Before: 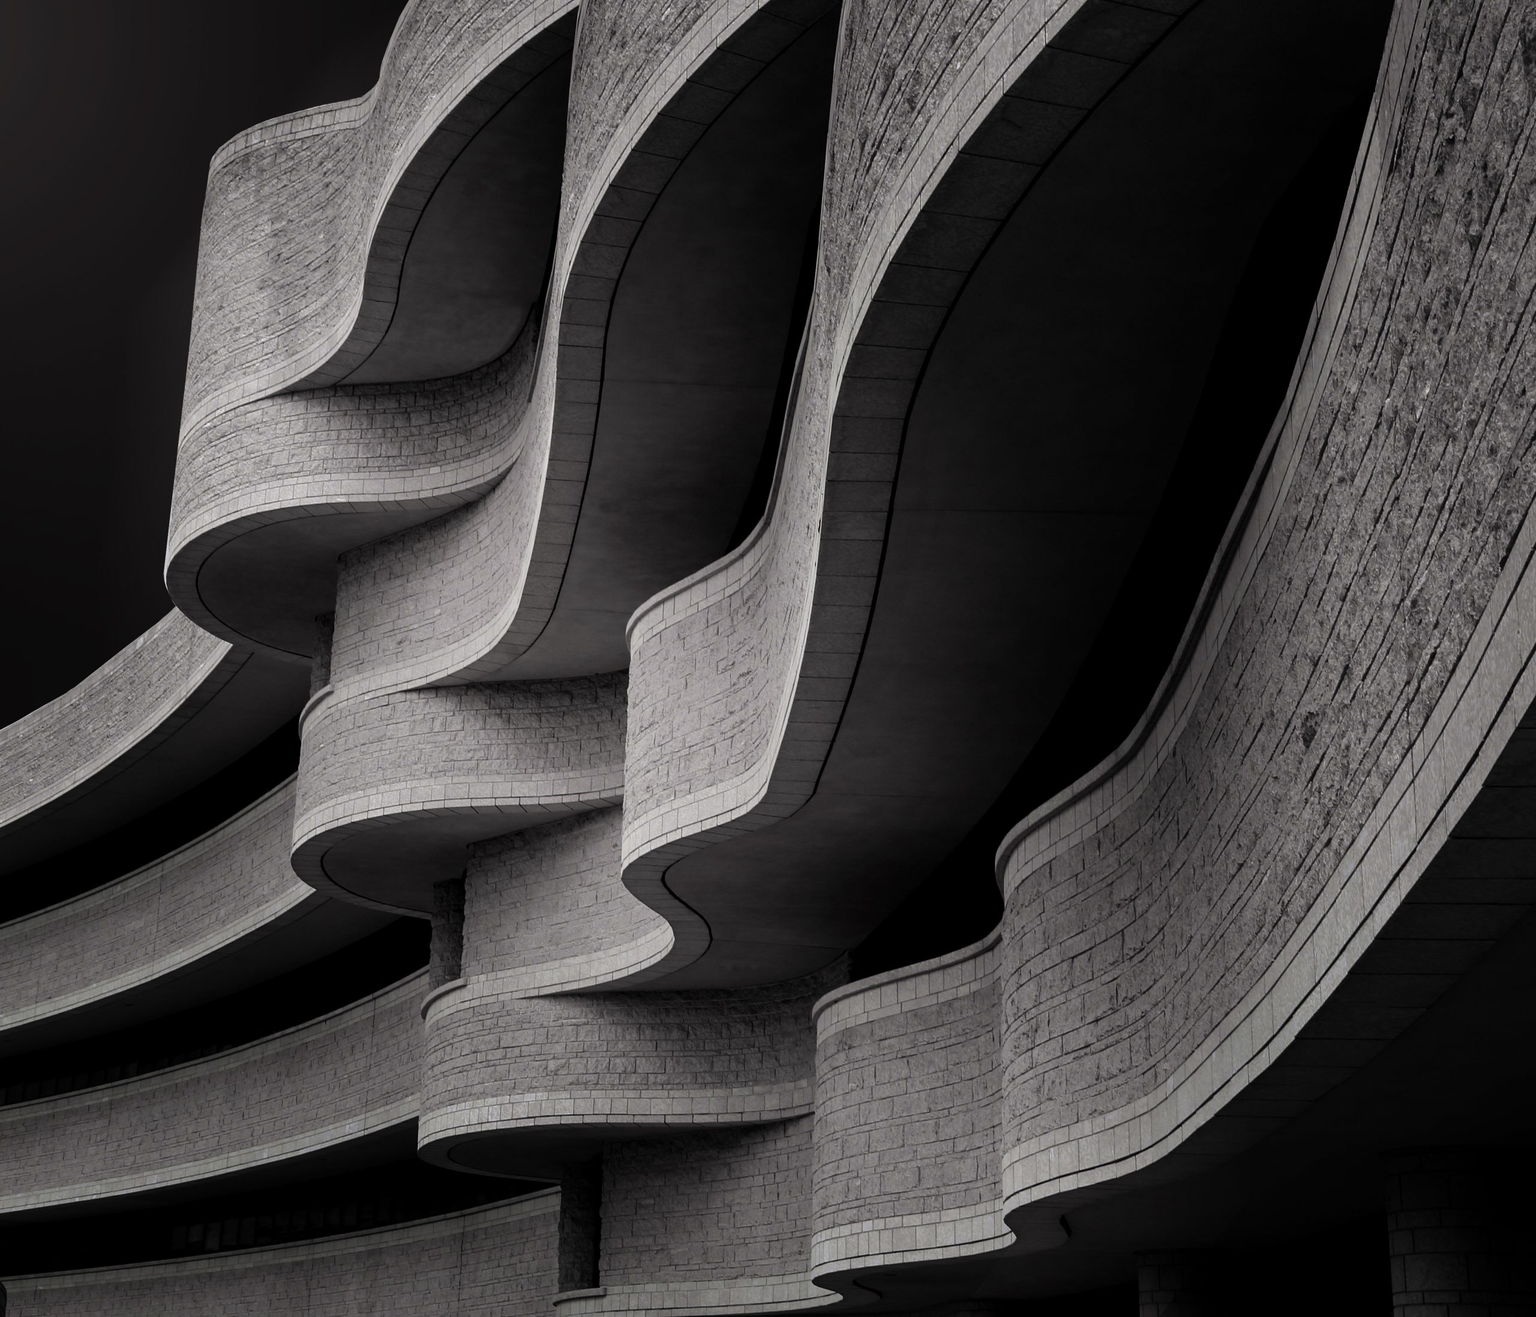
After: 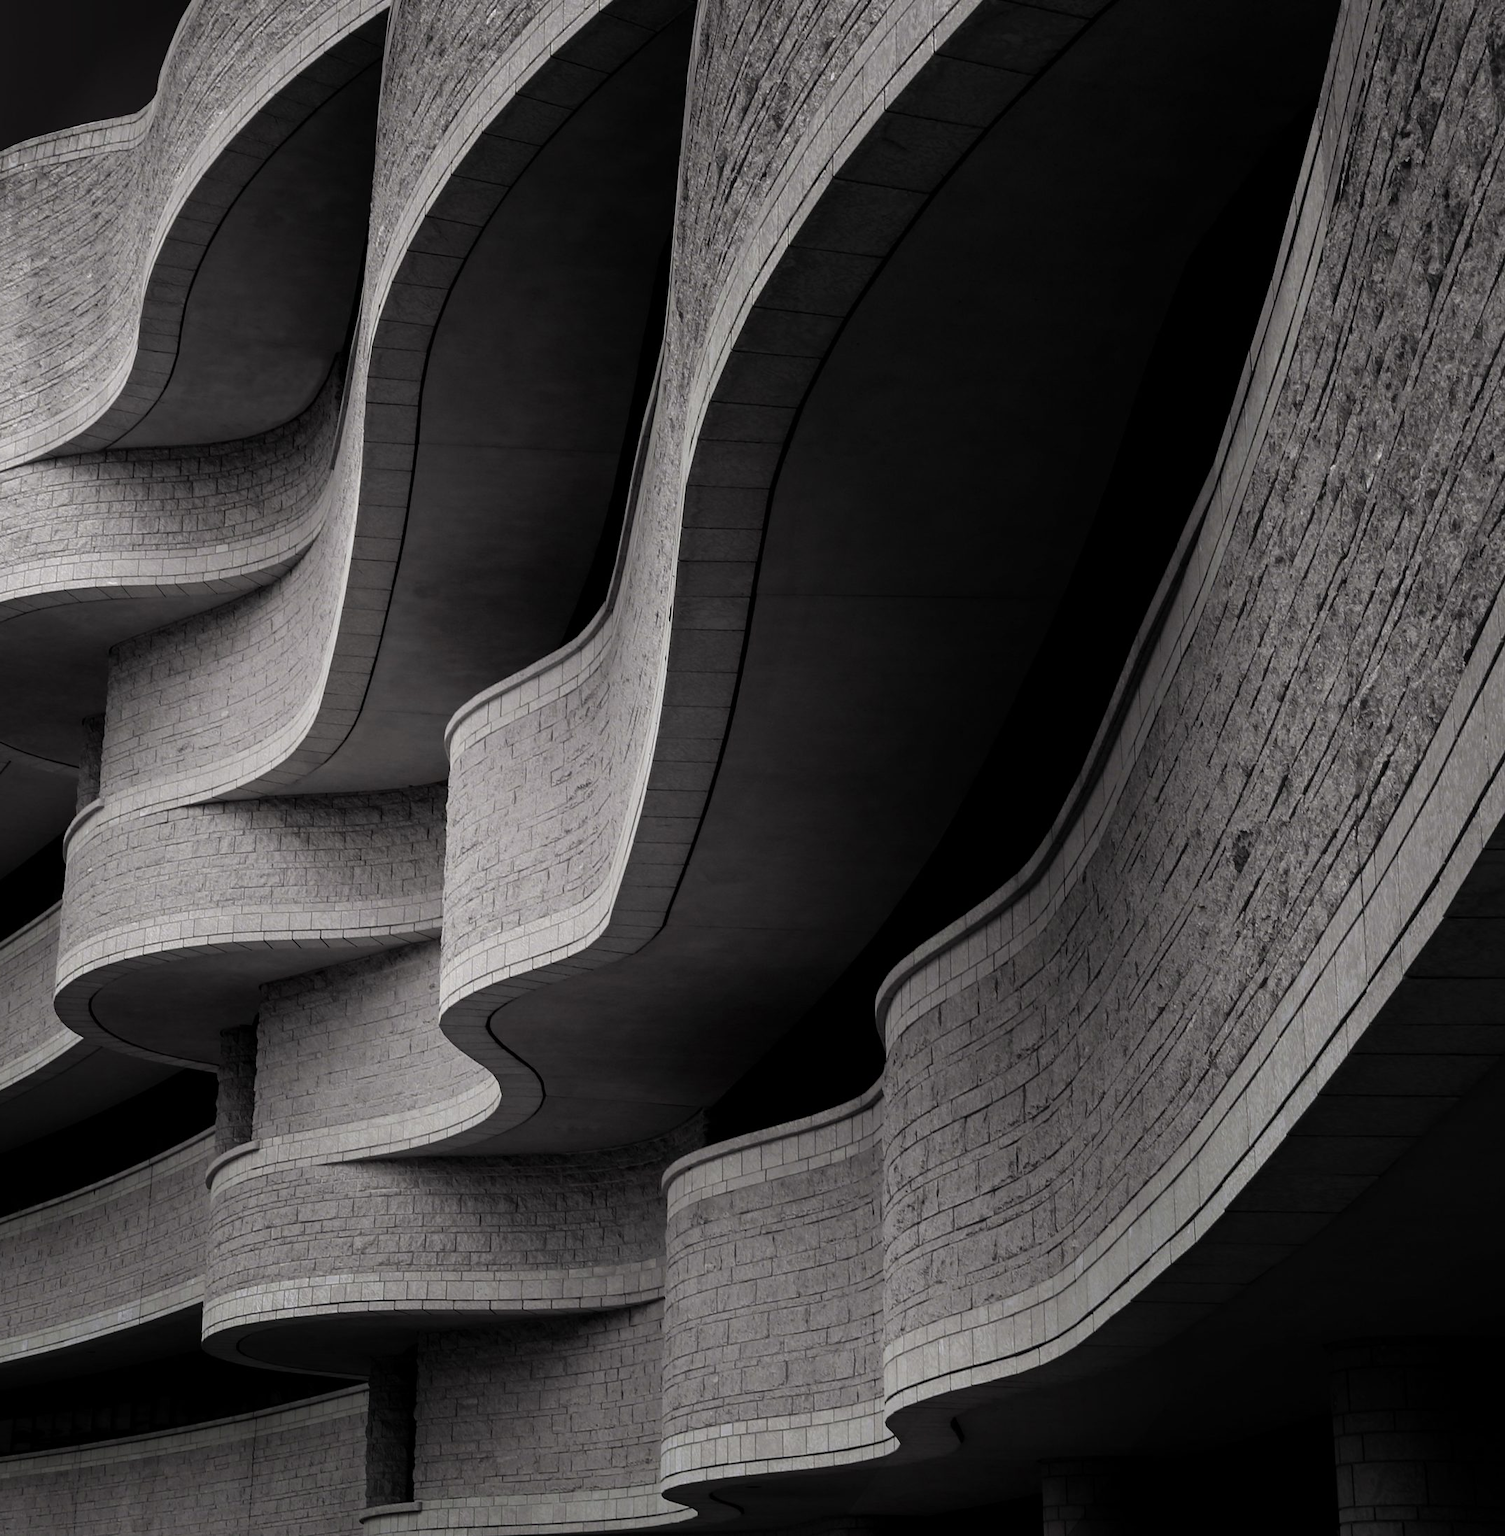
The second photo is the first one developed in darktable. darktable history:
crop: left 15.938%
